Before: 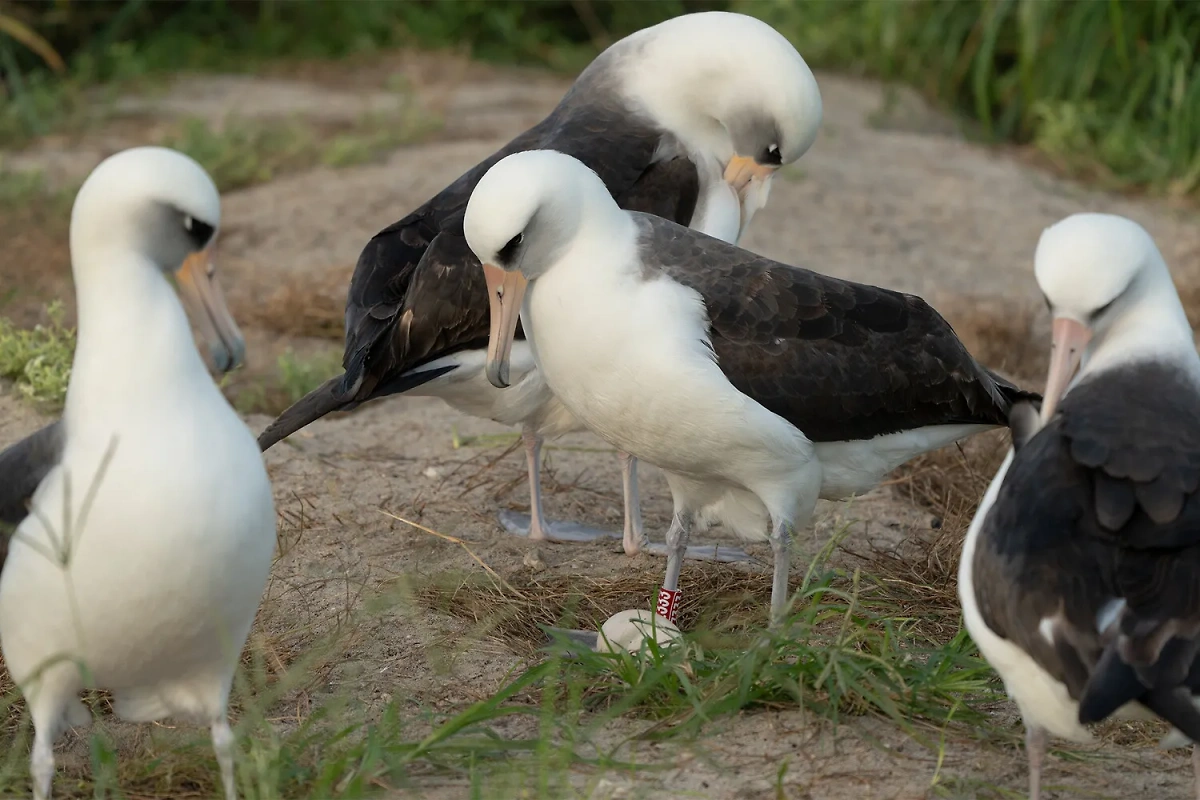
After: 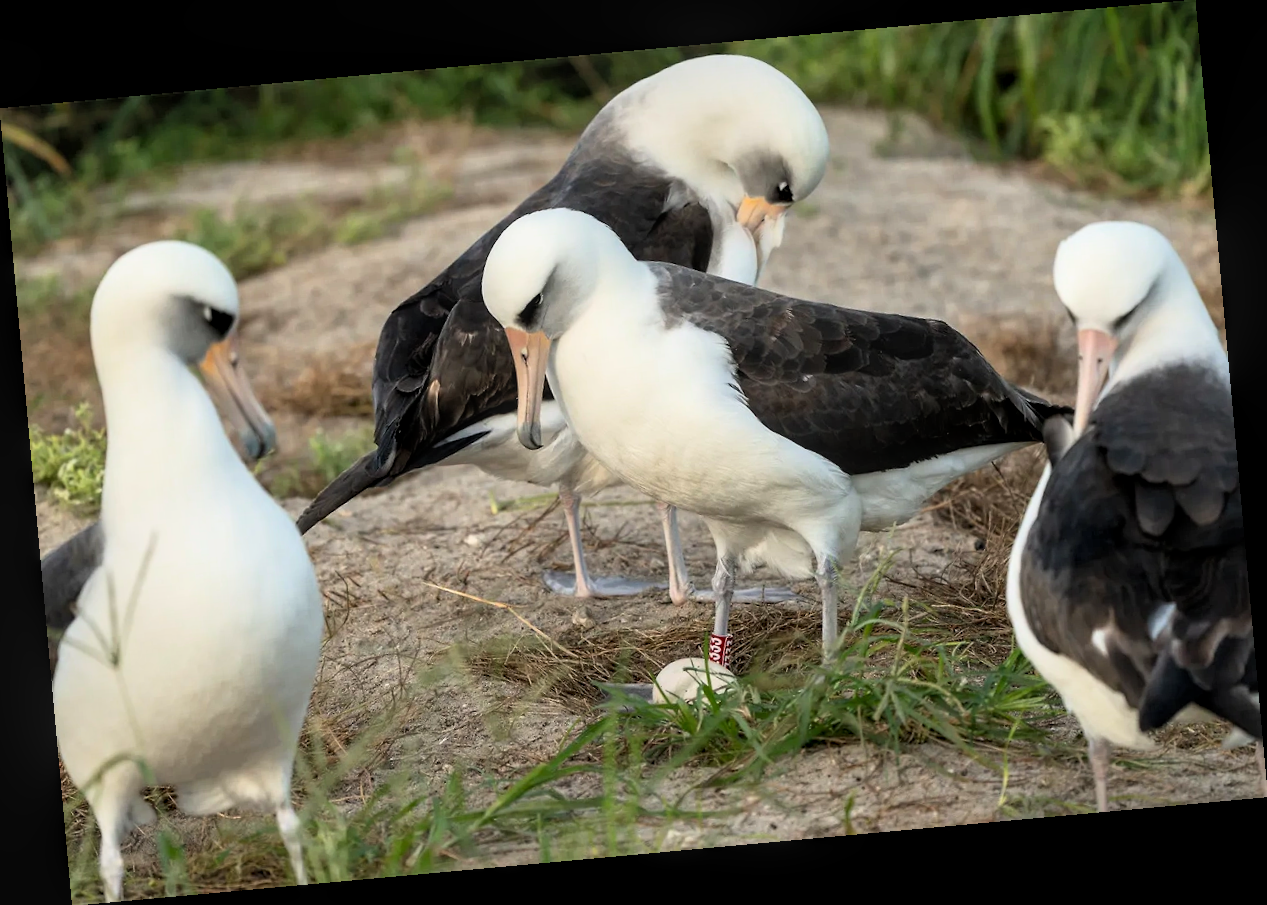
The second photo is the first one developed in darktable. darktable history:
rotate and perspective: rotation -5.2°, automatic cropping off
vibrance: vibrance 60%
local contrast: on, module defaults
shadows and highlights: radius 125.46, shadows 21.19, highlights -21.19, low approximation 0.01
base curve: curves: ch0 [(0, 0) (0.005, 0.002) (0.193, 0.295) (0.399, 0.664) (0.75, 0.928) (1, 1)]
